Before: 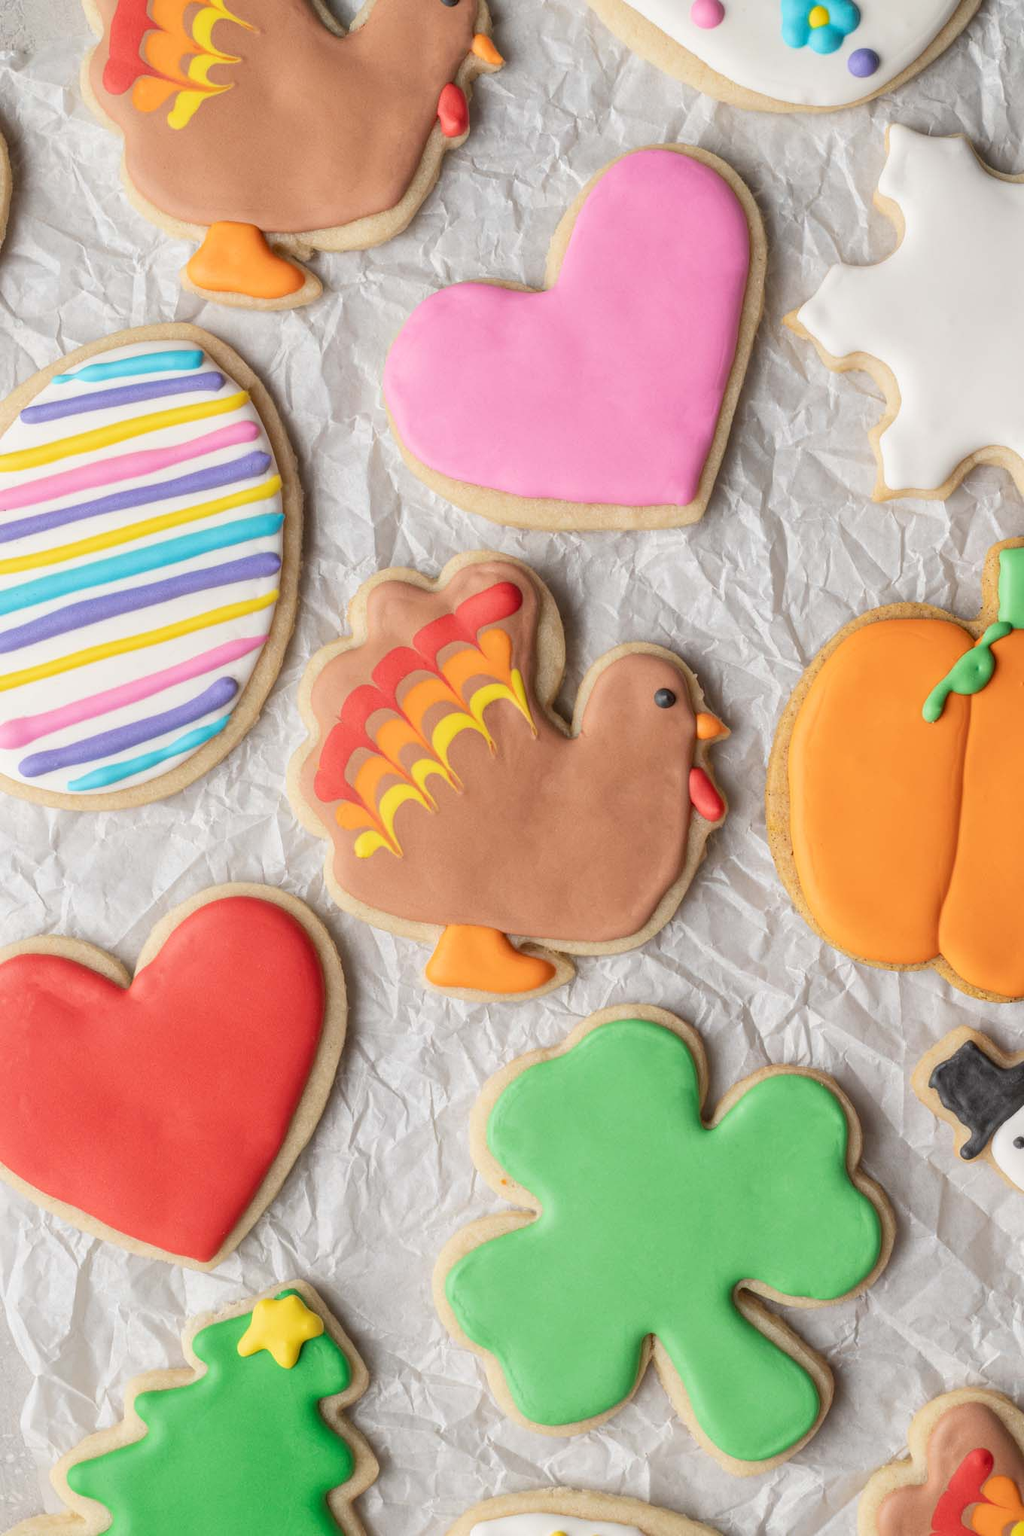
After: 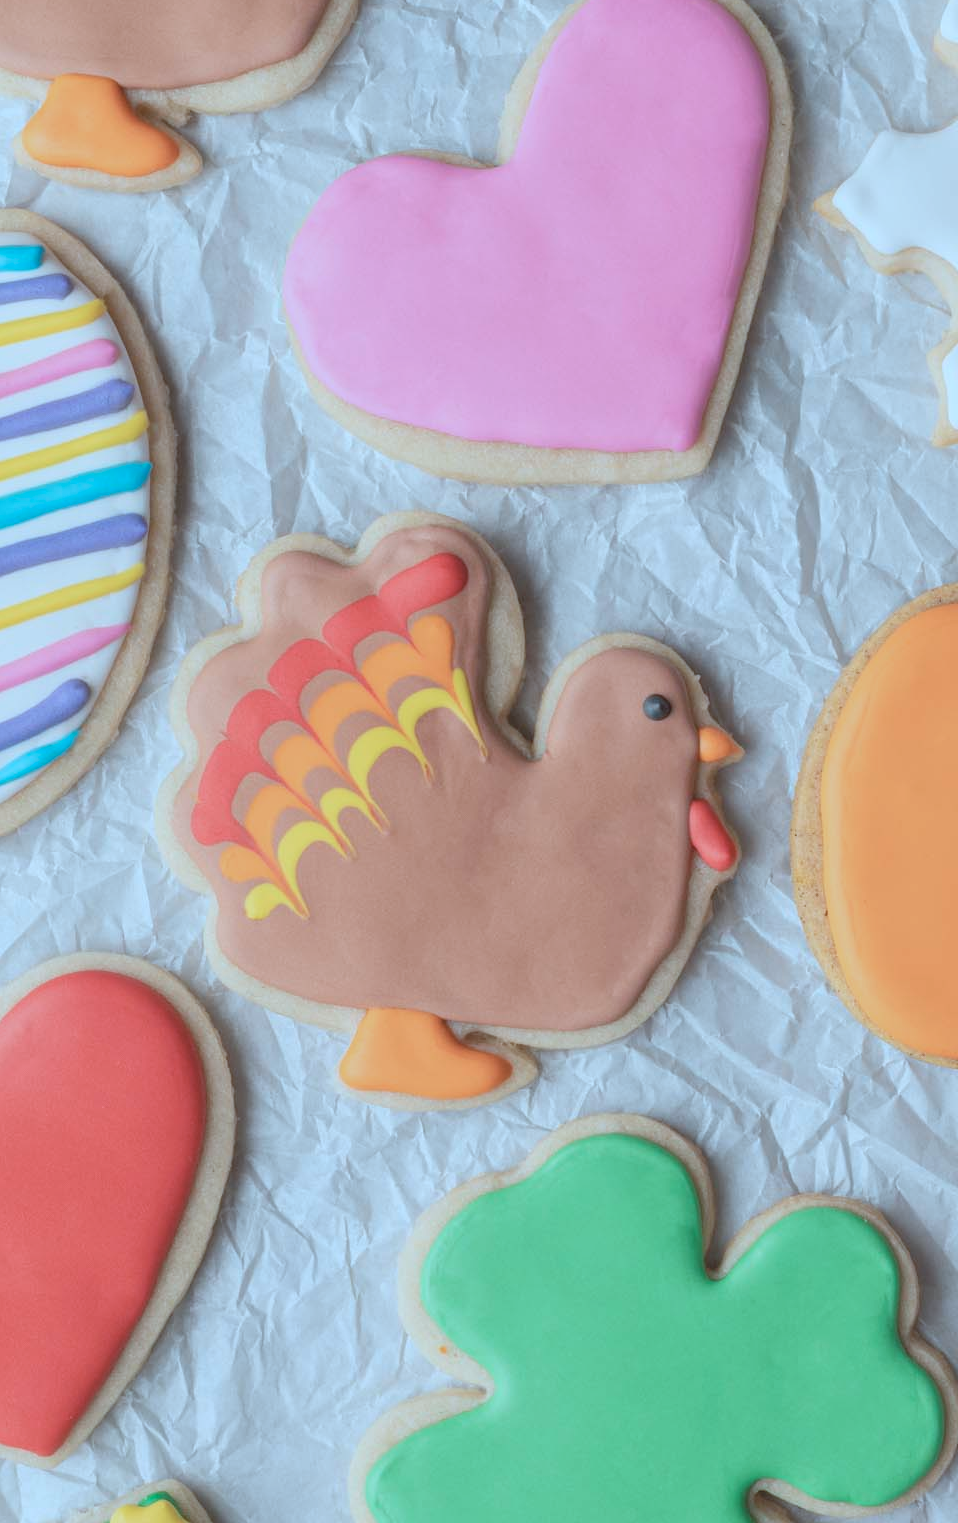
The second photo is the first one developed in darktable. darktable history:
contrast brightness saturation: contrast -0.148, brightness 0.043, saturation -0.126
crop and rotate: left 16.647%, top 10.804%, right 12.867%, bottom 14.528%
exposure: compensate exposure bias true, compensate highlight preservation false
color correction: highlights a* -9.74, highlights b* -21.54
